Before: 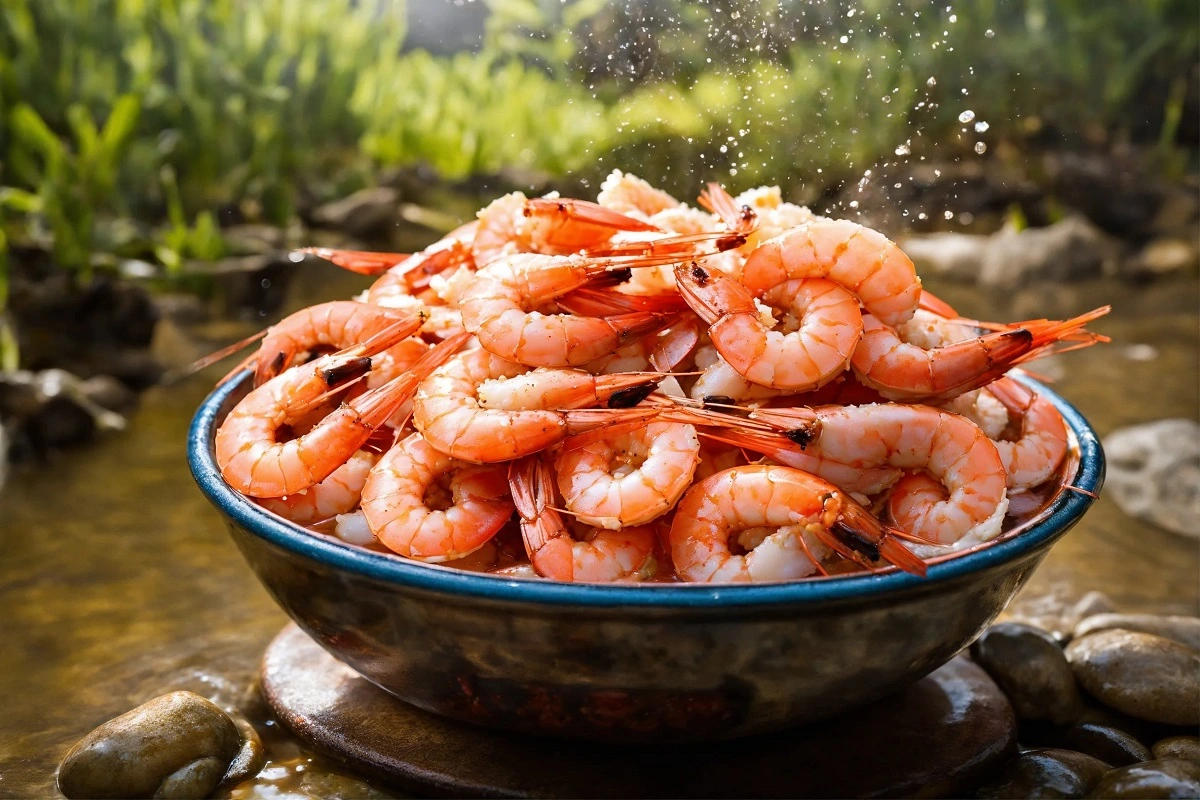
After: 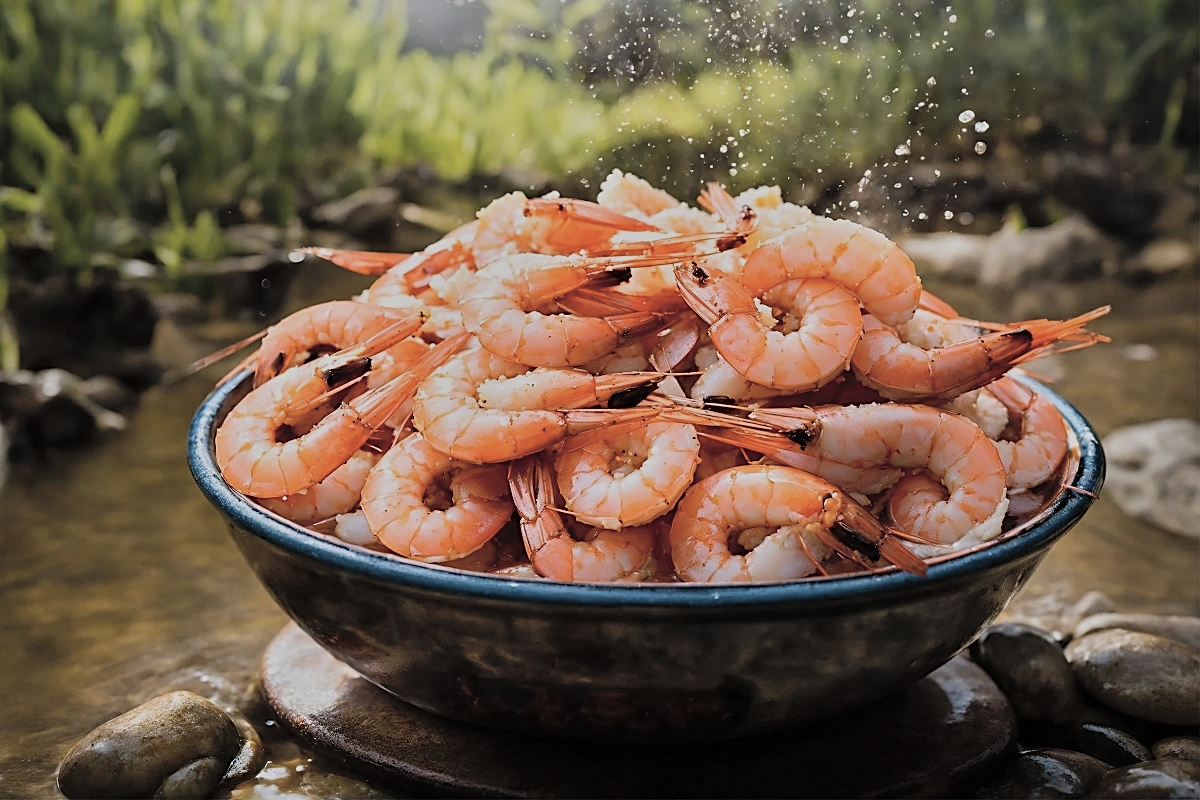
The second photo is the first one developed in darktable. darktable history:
tone equalizer: -8 EV -2 EV, -7 EV -2 EV, -6 EV -2 EV, -5 EV -2 EV, -4 EV -2 EV, -3 EV -2 EV, -2 EV -2 EV, -1 EV -1.63 EV, +0 EV -2 EV
global tonemap: drago (0.7, 100)
sharpen: on, module defaults
